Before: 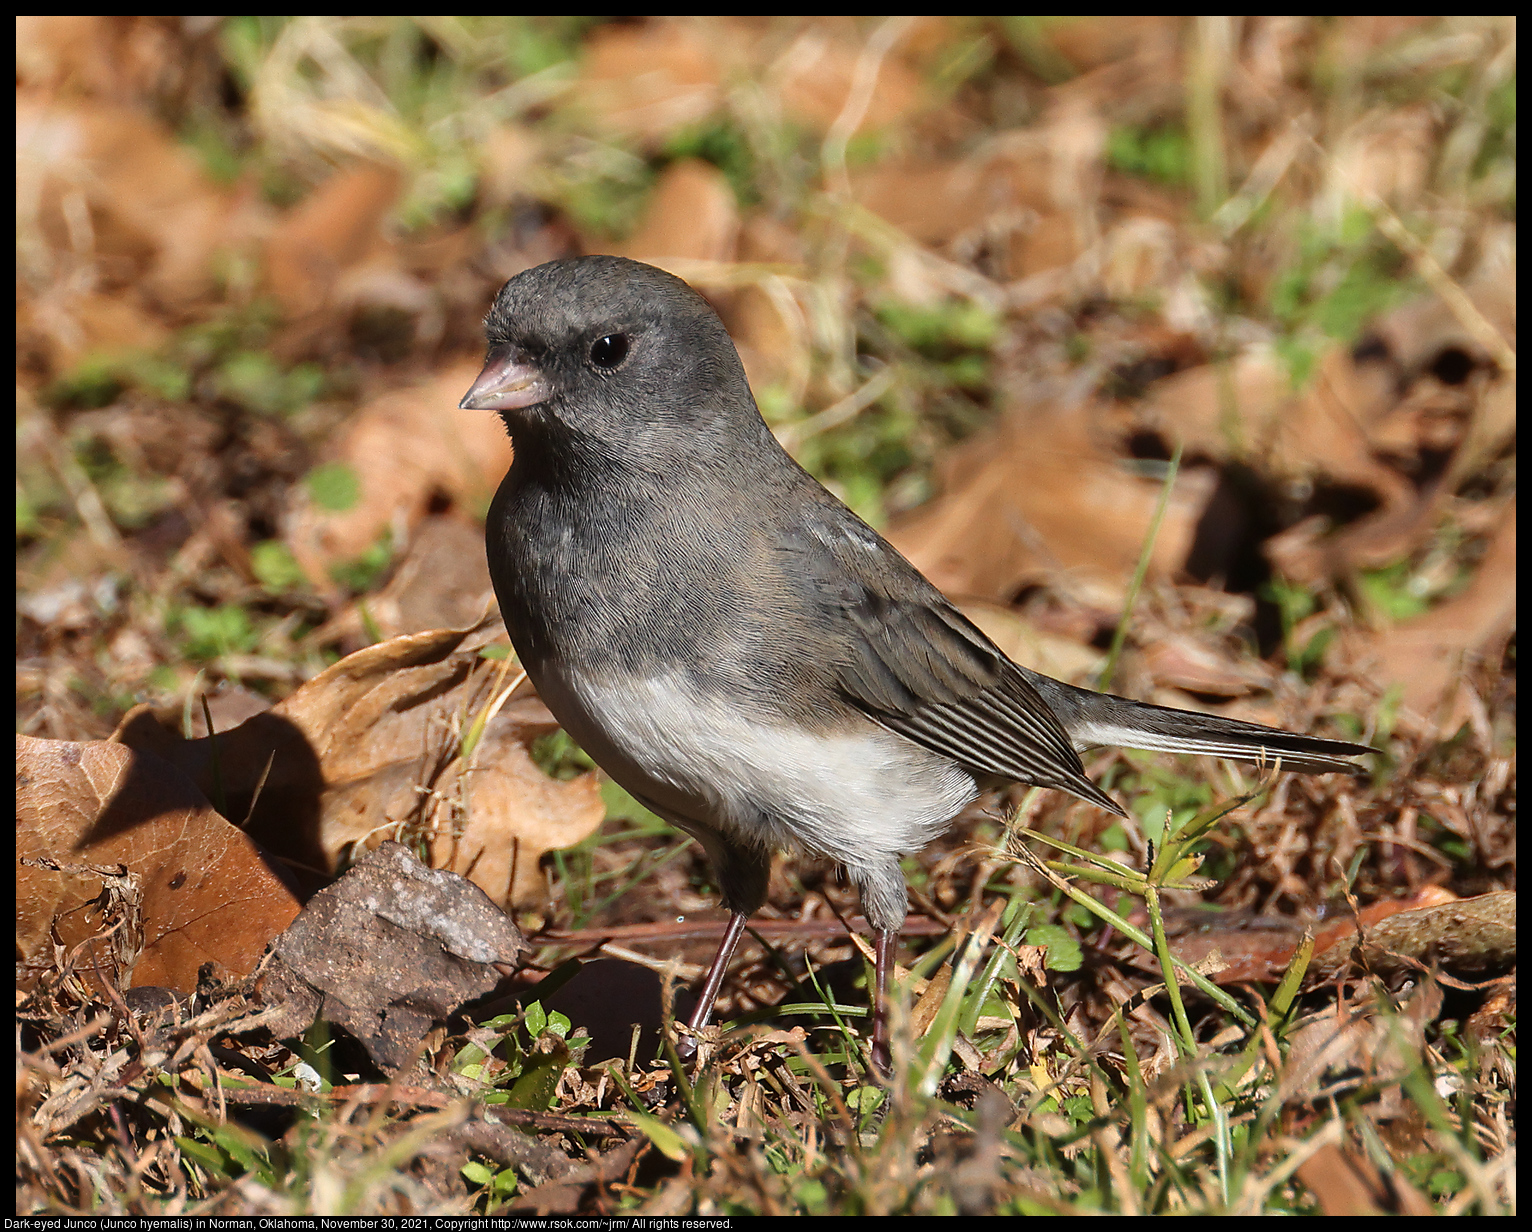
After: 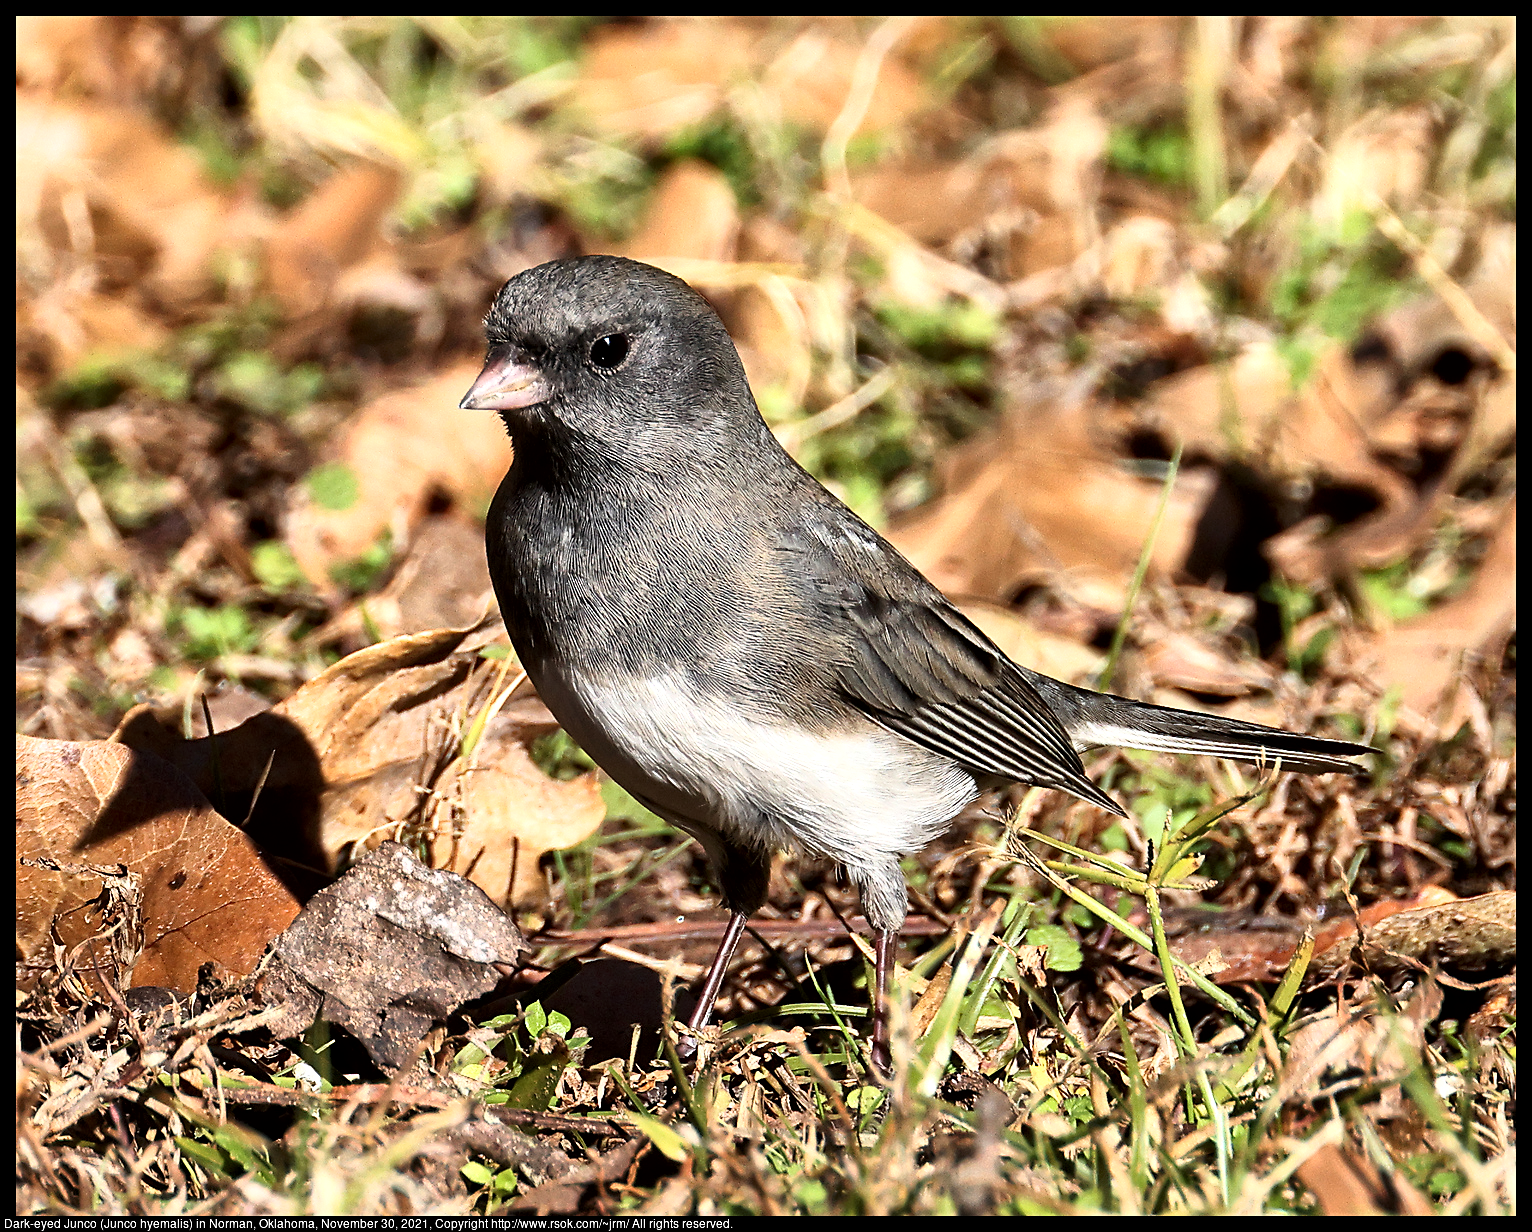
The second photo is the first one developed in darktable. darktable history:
local contrast: mode bilateral grid, contrast 24, coarseness 59, detail 151%, midtone range 0.2
base curve: curves: ch0 [(0, 0) (0.005, 0.002) (0.193, 0.295) (0.399, 0.664) (0.75, 0.928) (1, 1)]
sharpen: radius 2.486, amount 0.328
